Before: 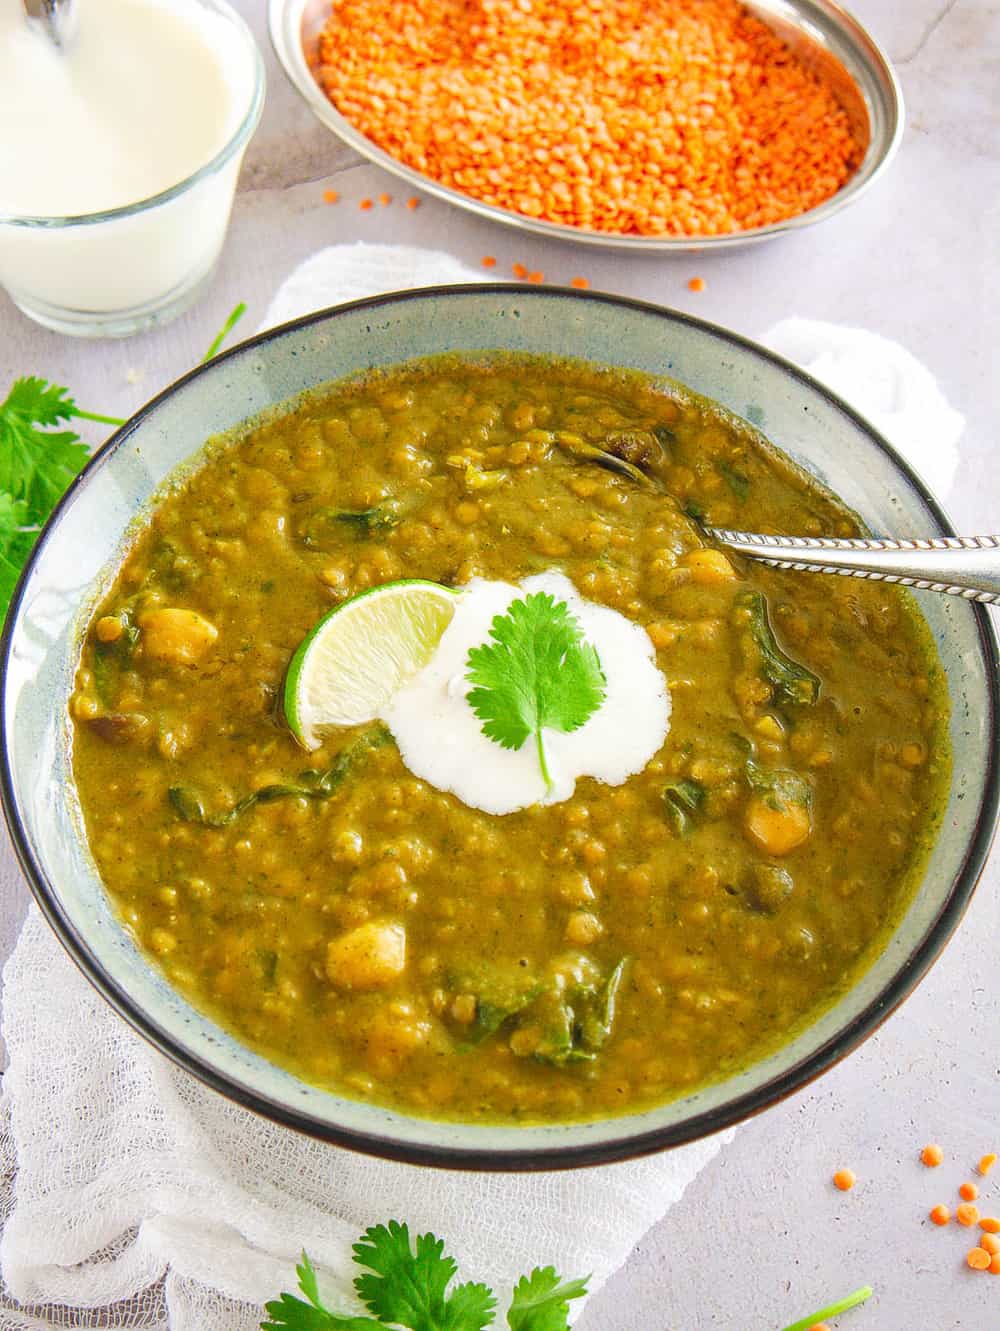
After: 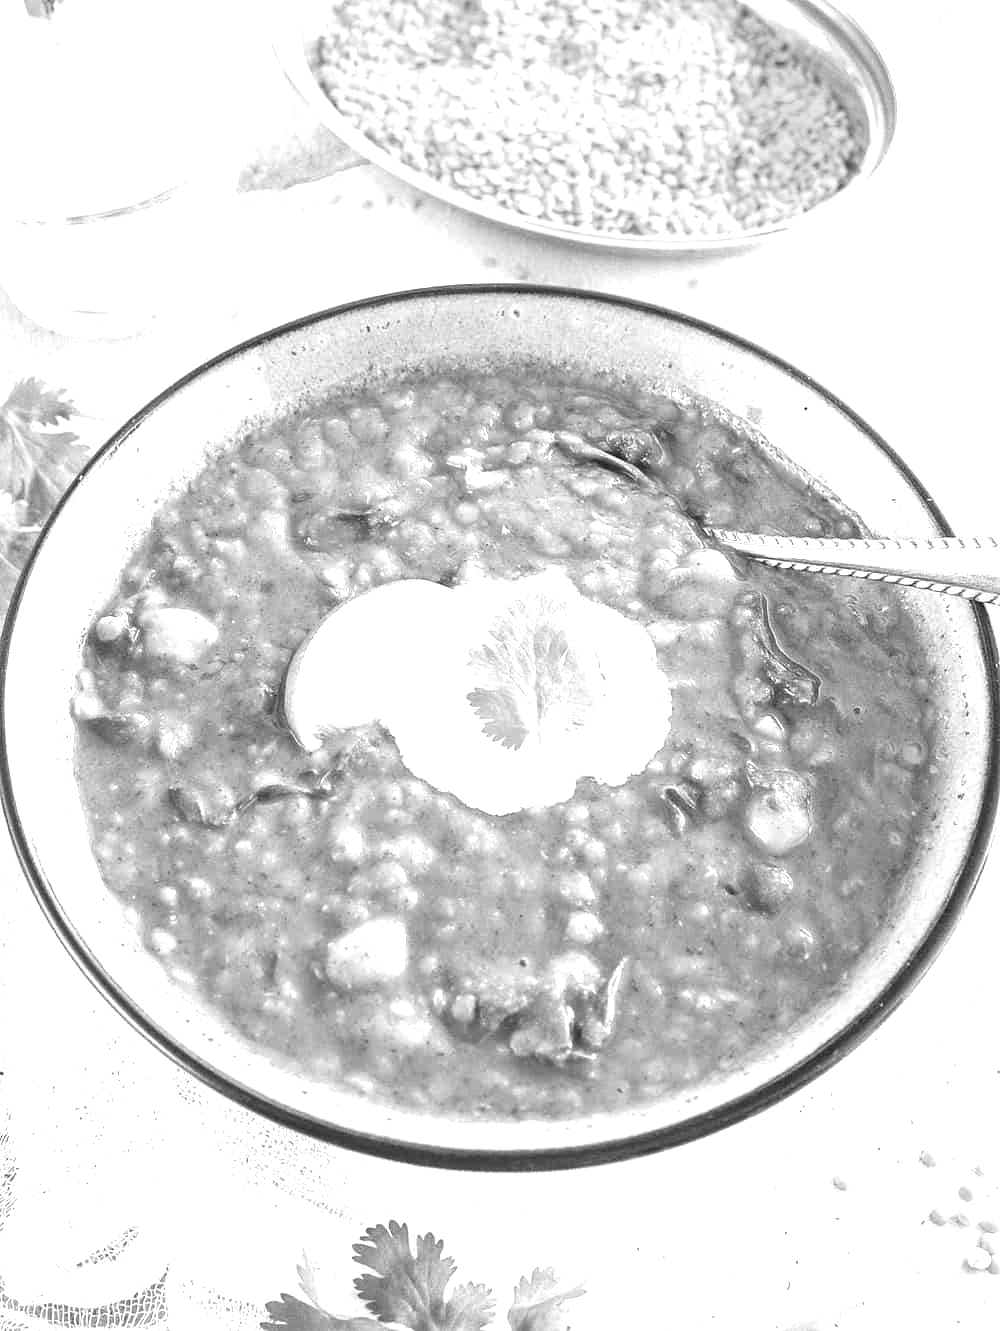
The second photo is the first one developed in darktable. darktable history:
monochrome: on, module defaults
exposure: exposure 1.25 EV, compensate exposure bias true, compensate highlight preservation false
